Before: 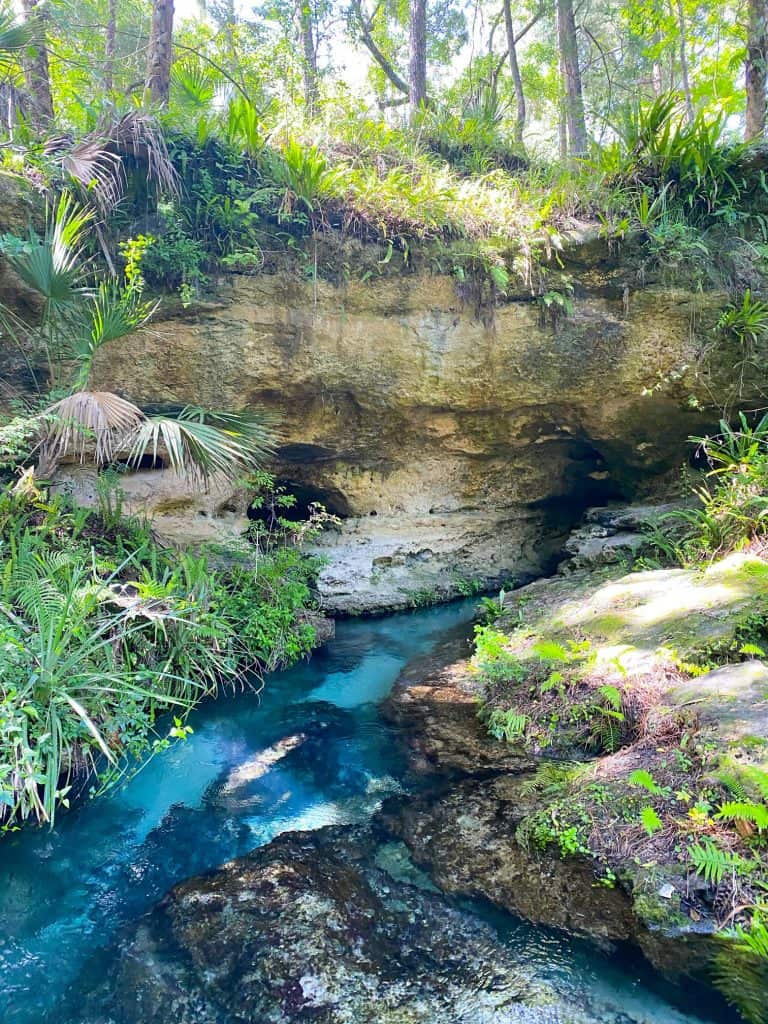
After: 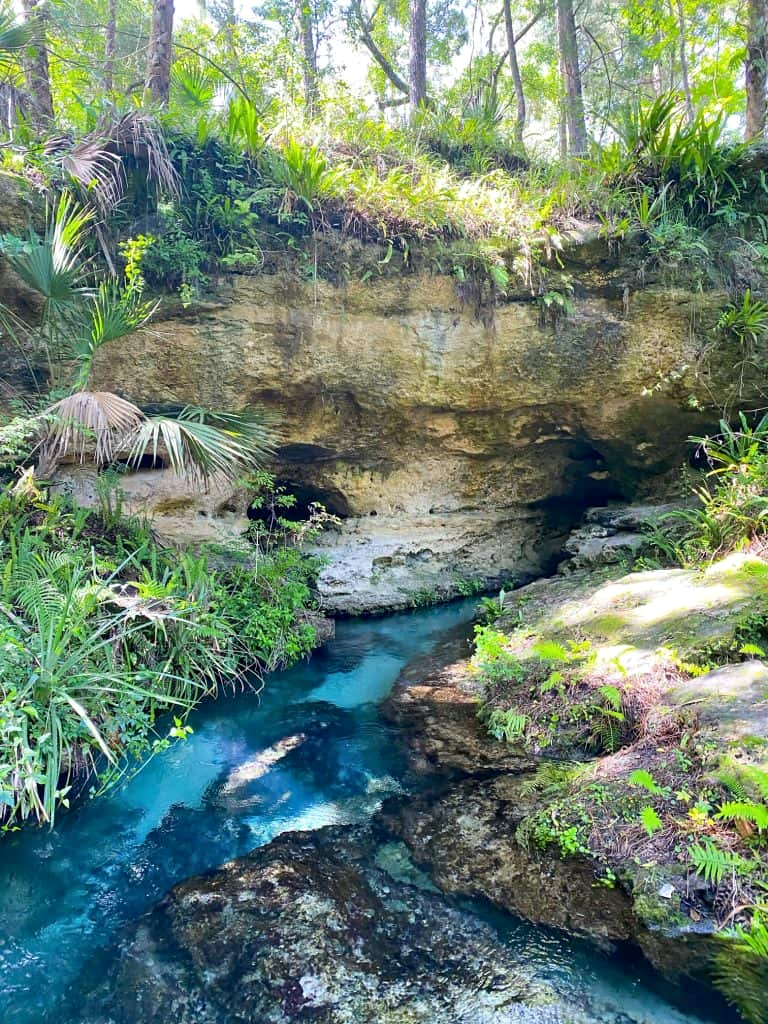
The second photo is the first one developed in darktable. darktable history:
local contrast: mode bilateral grid, contrast 28, coarseness 17, detail 115%, midtone range 0.2
